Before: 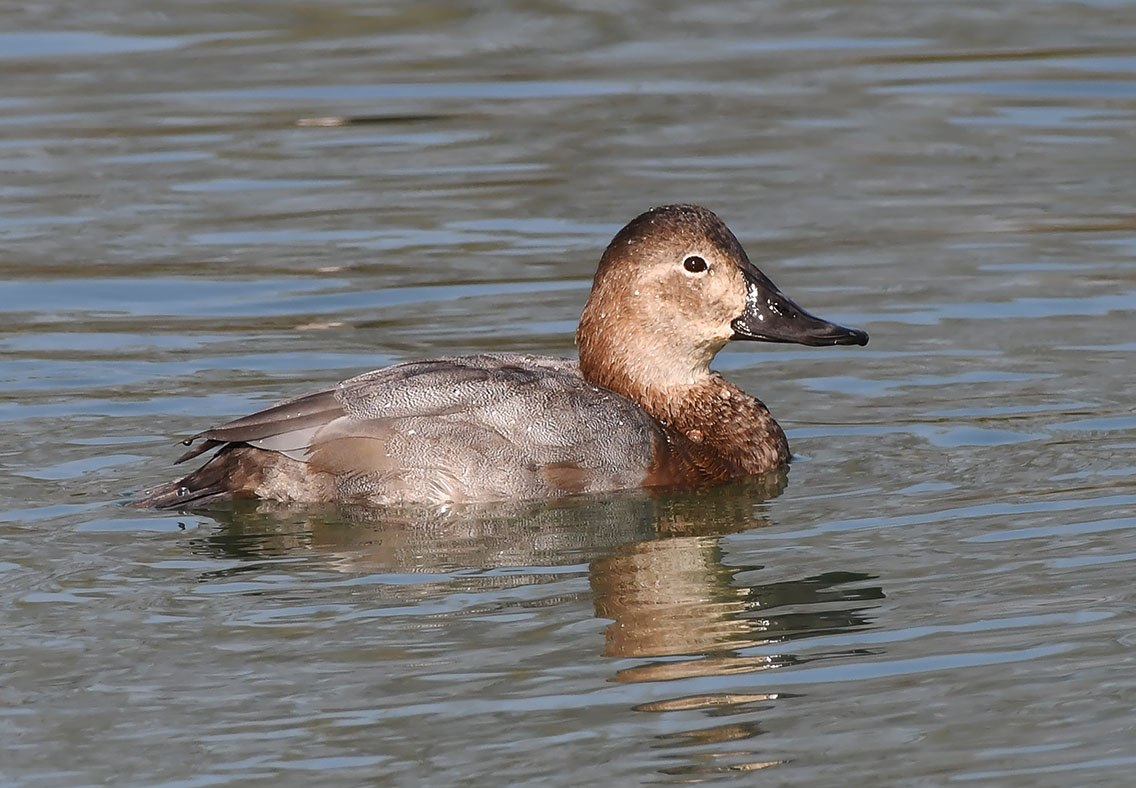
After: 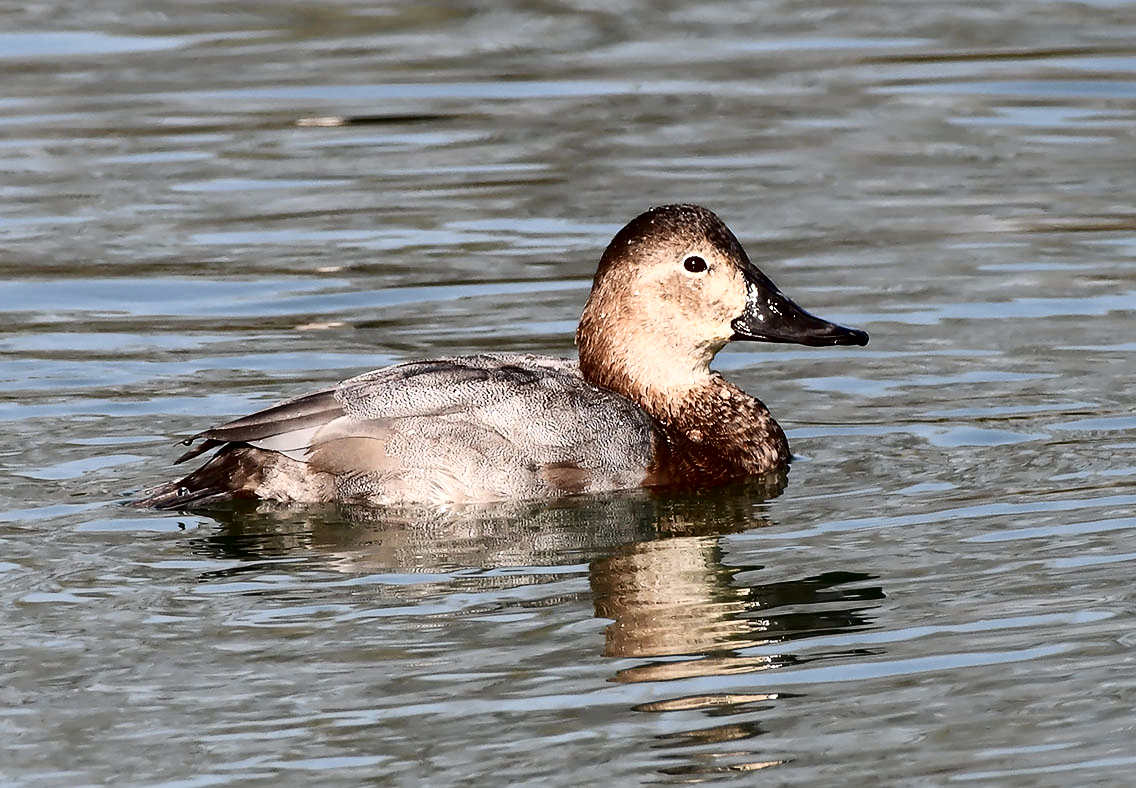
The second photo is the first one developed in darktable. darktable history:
tone curve: curves: ch0 [(0, 0) (0.003, 0.002) (0.011, 0.002) (0.025, 0.002) (0.044, 0.002) (0.069, 0.002) (0.1, 0.003) (0.136, 0.008) (0.177, 0.03) (0.224, 0.058) (0.277, 0.139) (0.335, 0.233) (0.399, 0.363) (0.468, 0.506) (0.543, 0.649) (0.623, 0.781) (0.709, 0.88) (0.801, 0.956) (0.898, 0.994) (1, 1)], color space Lab, independent channels, preserve colors none
